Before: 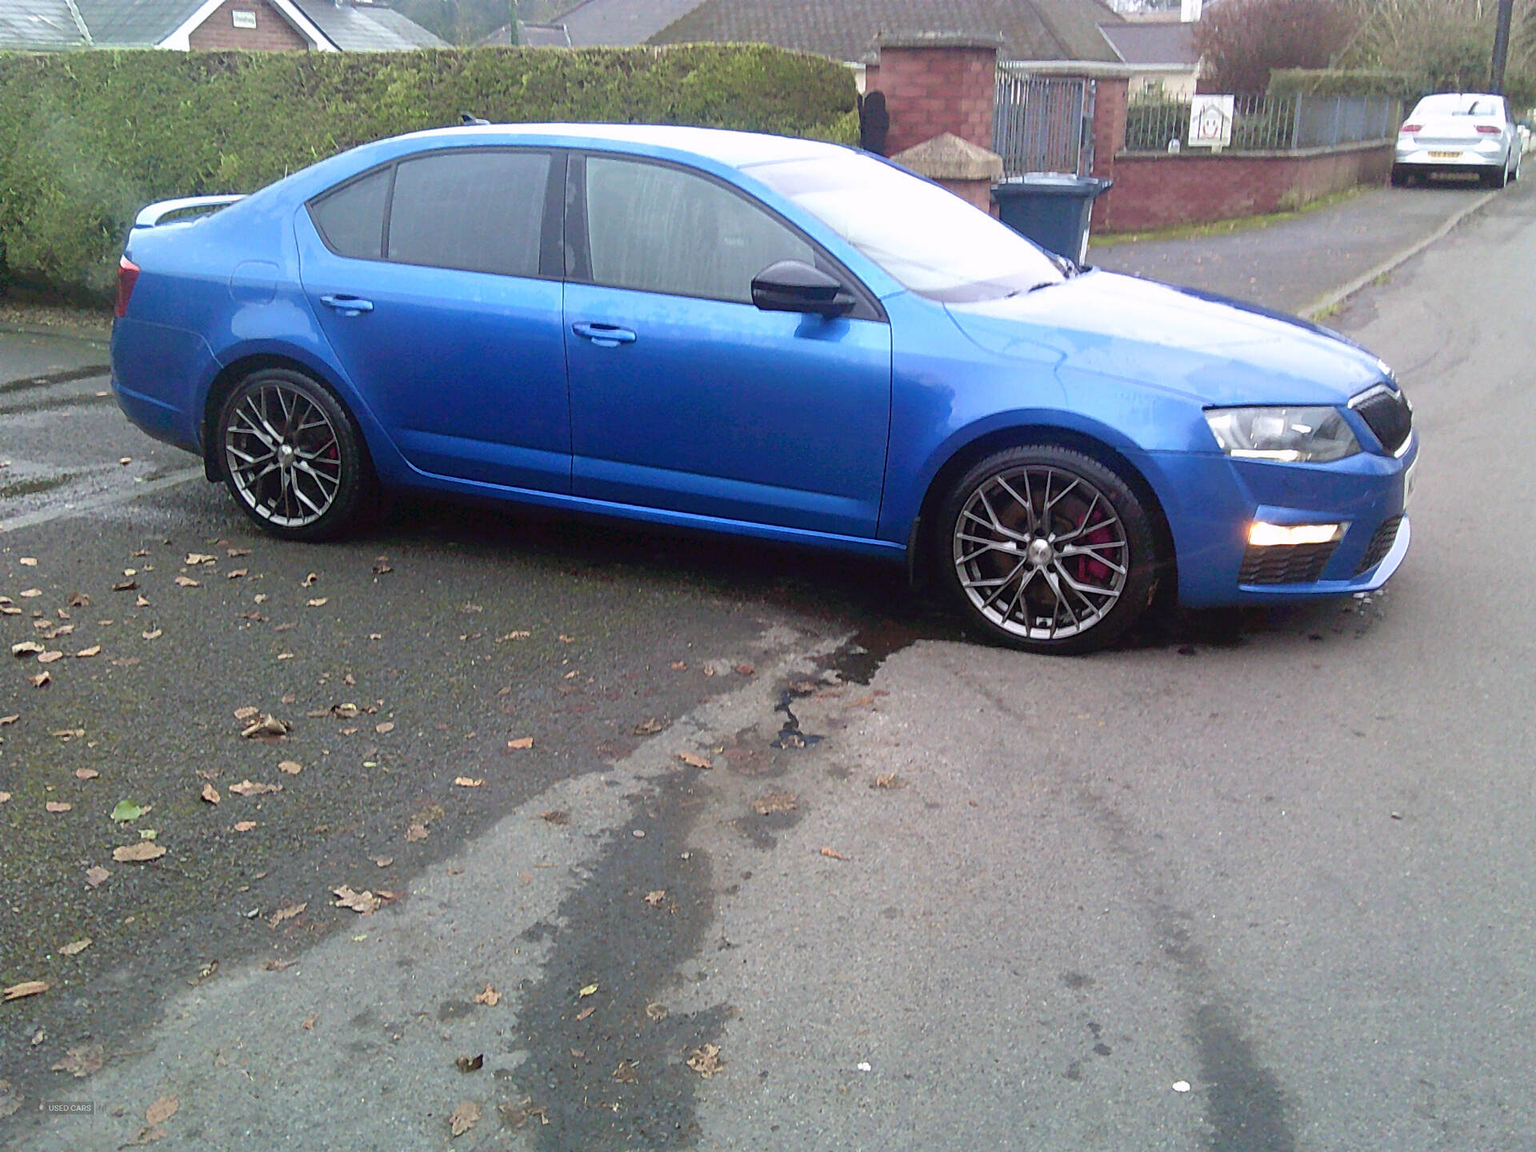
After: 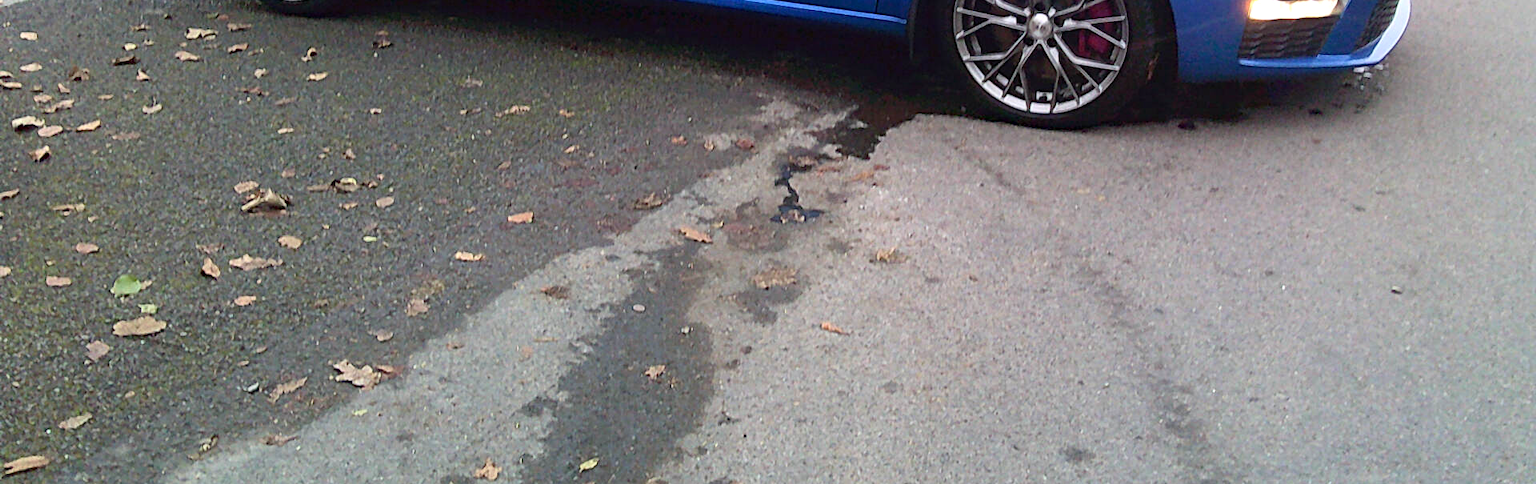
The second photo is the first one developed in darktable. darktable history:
contrast brightness saturation: contrast 0.147, brightness 0.054
crop: top 45.633%, bottom 12.254%
haze removal: adaptive false
